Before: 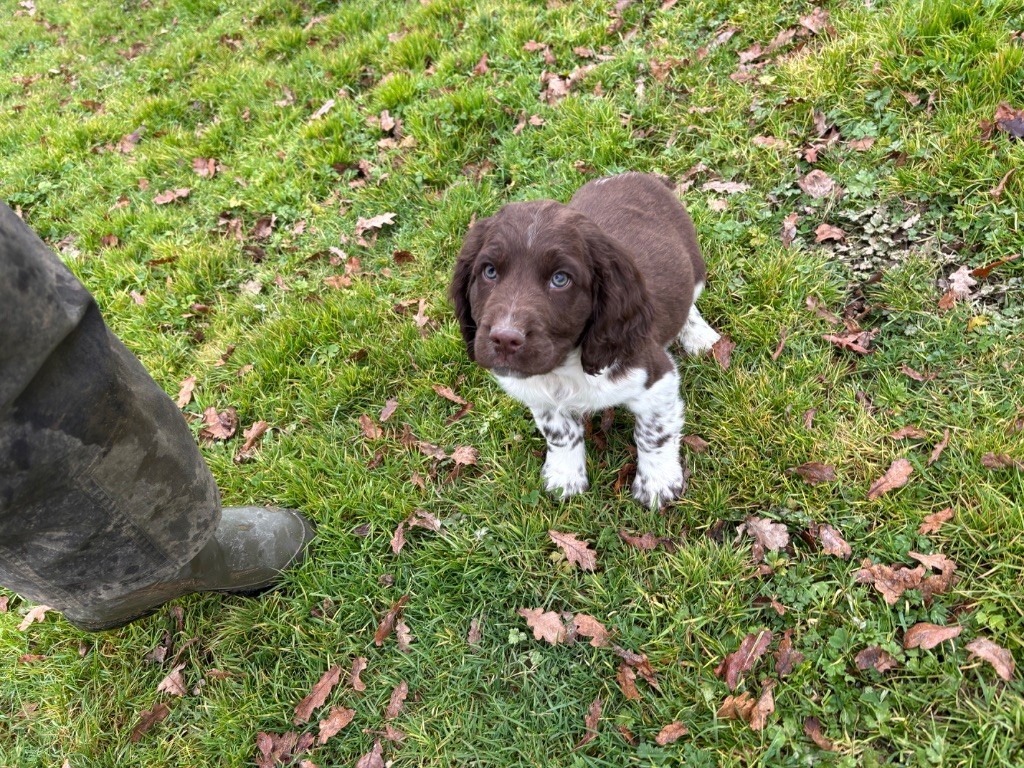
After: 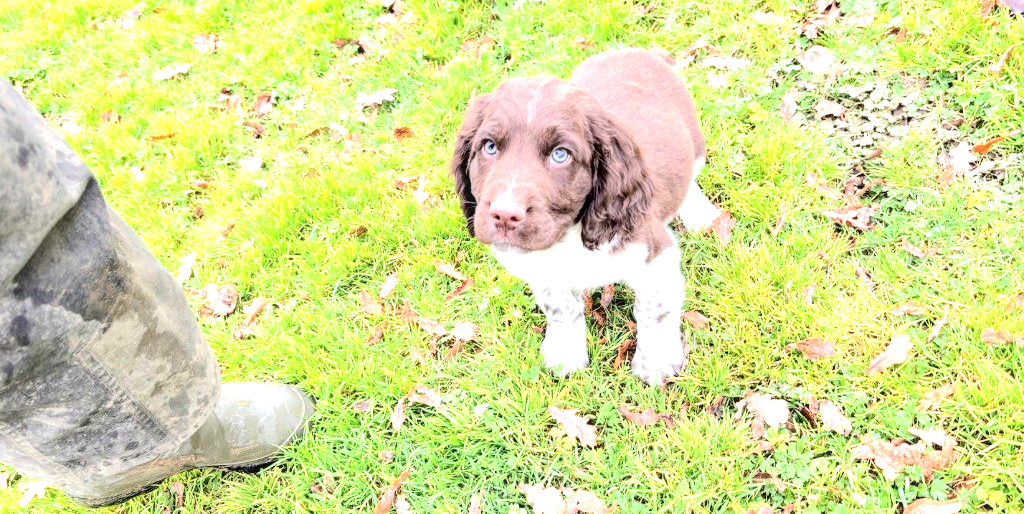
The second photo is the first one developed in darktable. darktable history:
crop: top 16.272%, bottom 16.69%
tone curve: curves: ch0 [(0, 0) (0.004, 0.001) (0.133, 0.112) (0.325, 0.362) (0.832, 0.893) (1, 1)], color space Lab, independent channels, preserve colors none
tone equalizer: -7 EV 0.156 EV, -6 EV 0.57 EV, -5 EV 1.16 EV, -4 EV 1.3 EV, -3 EV 1.16 EV, -2 EV 0.6 EV, -1 EV 0.165 EV, edges refinement/feathering 500, mask exposure compensation -1.57 EV, preserve details no
exposure: black level correction 0, exposure 1.456 EV, compensate exposure bias true, compensate highlight preservation false
local contrast: detail 130%
